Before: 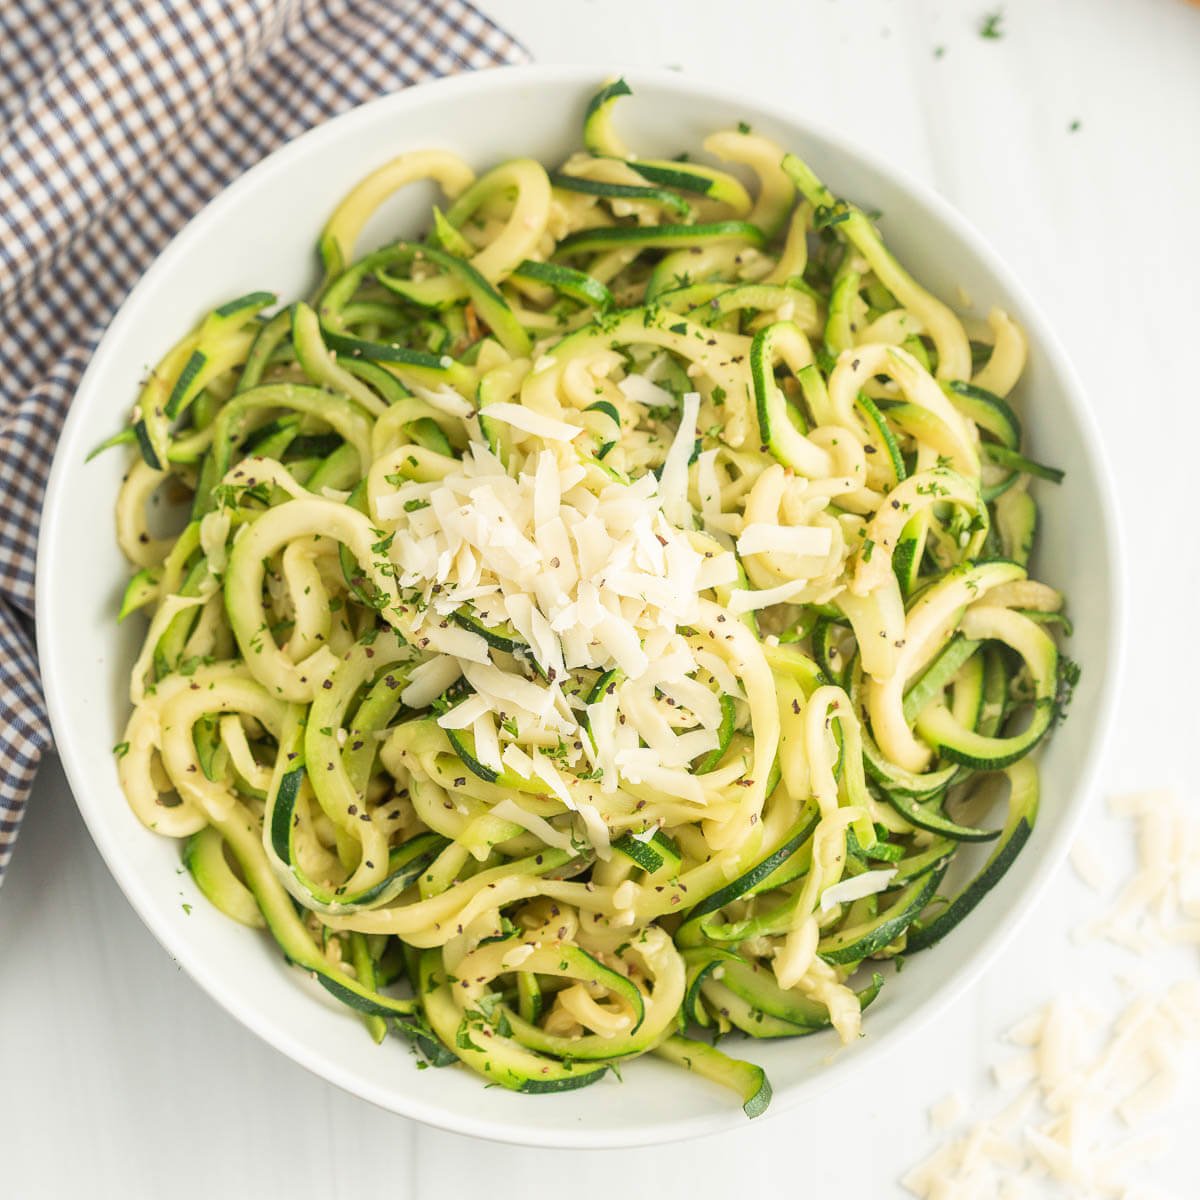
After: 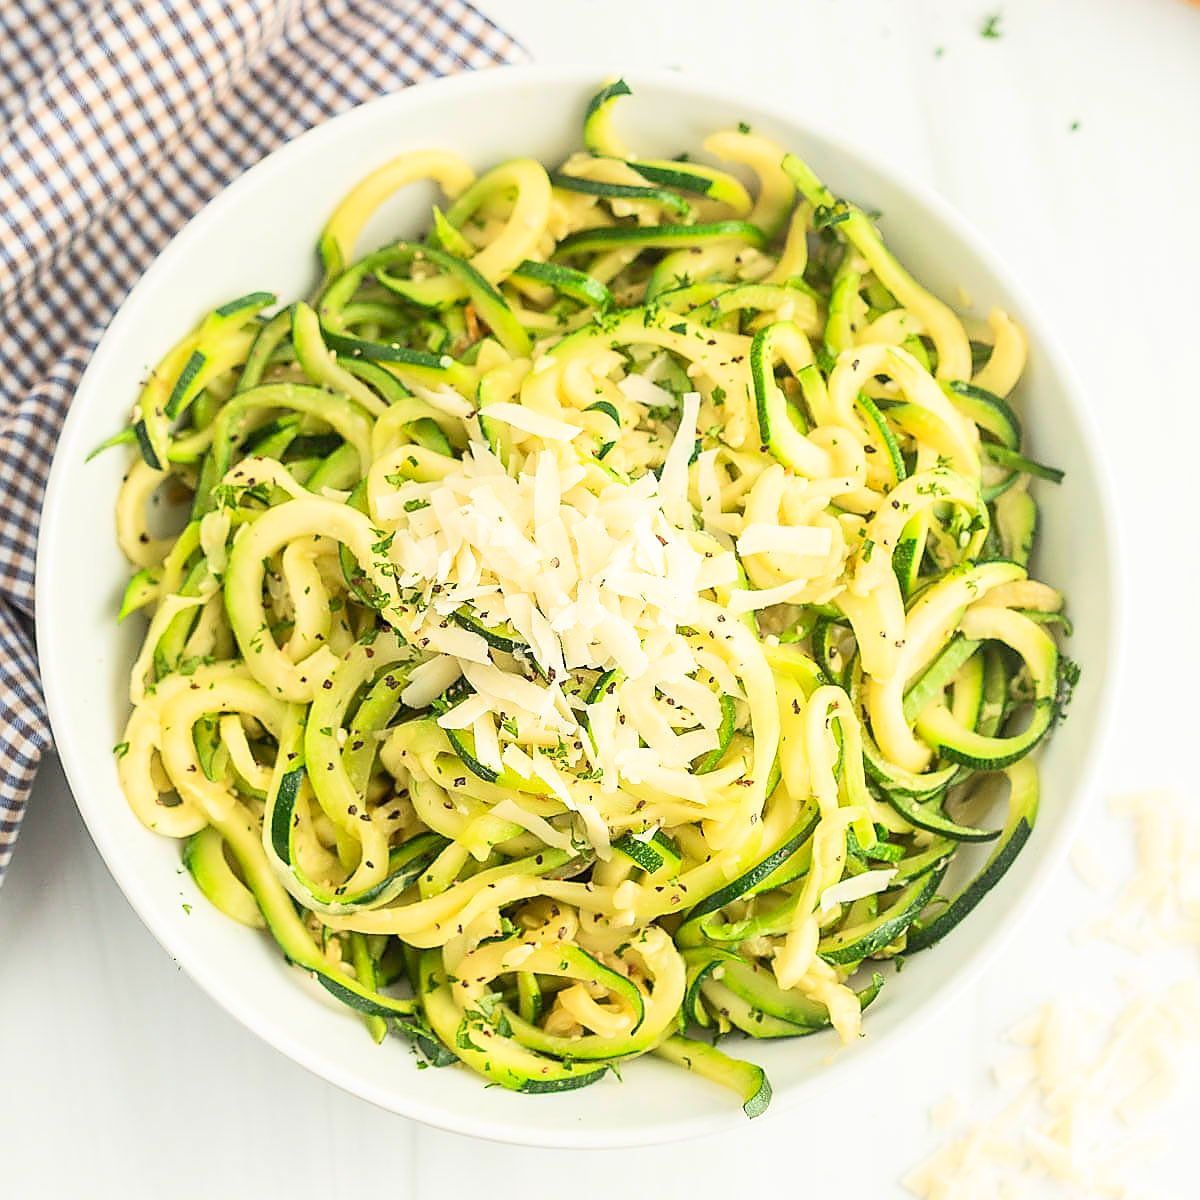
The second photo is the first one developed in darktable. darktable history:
sharpen: radius 1.4, amount 1.25, threshold 0.7
contrast brightness saturation: contrast 0.2, brightness 0.16, saturation 0.22
